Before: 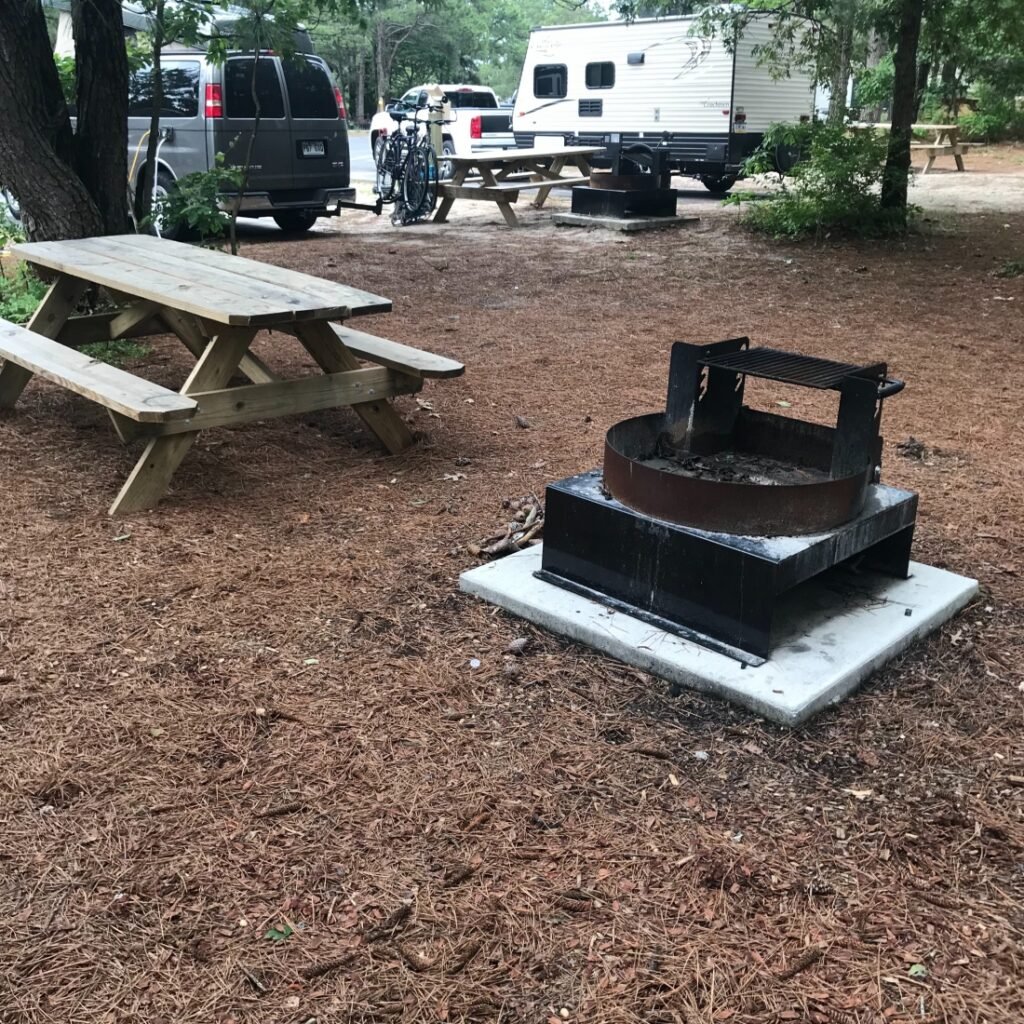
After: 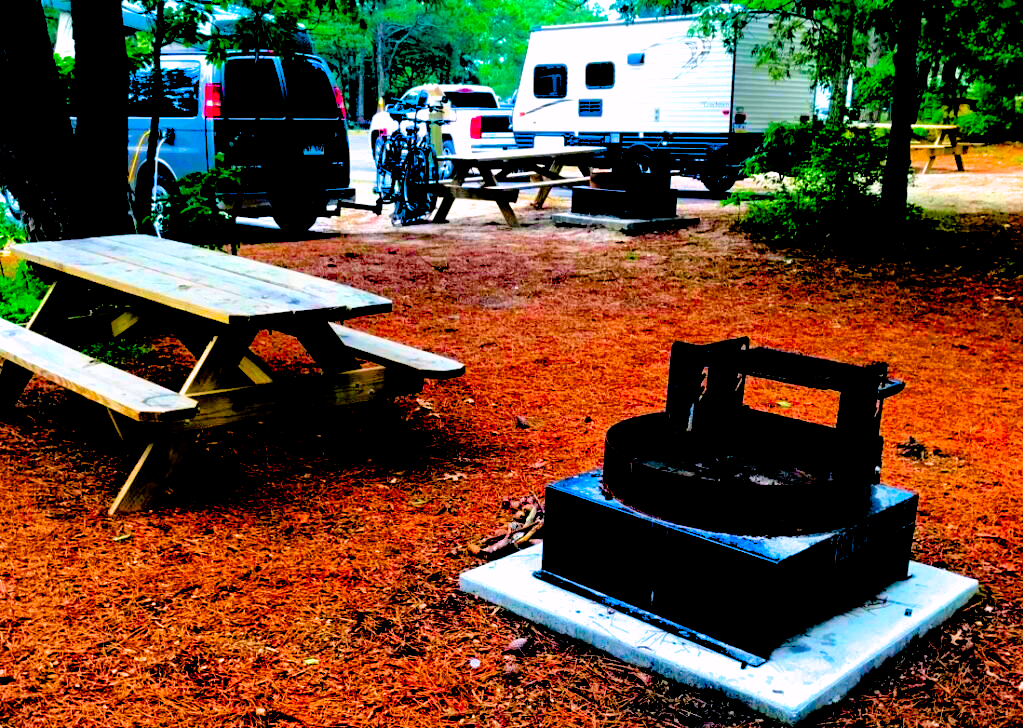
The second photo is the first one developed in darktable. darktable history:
exposure: black level correction 0.058, compensate highlight preservation false
filmic rgb: middle gray luminance 9.19%, black relative exposure -10.66 EV, white relative exposure 3.44 EV, threshold 2.99 EV, target black luminance 0%, hardness 5.97, latitude 59.63%, contrast 1.092, highlights saturation mix 4.16%, shadows ↔ highlights balance 29.44%, enable highlight reconstruction true
shadows and highlights: highlights -59.95
crop: right 0%, bottom 28.867%
color correction: highlights a* 1.6, highlights b* -1.82, saturation 2.49
color balance rgb: highlights gain › luminance 18.03%, linear chroma grading › shadows 19.031%, linear chroma grading › highlights 3.518%, linear chroma grading › mid-tones 9.862%, perceptual saturation grading › global saturation 36.565%, global vibrance 25.022%, contrast 20.645%
tone equalizer: -8 EV -0.446 EV, -7 EV -0.404 EV, -6 EV -0.351 EV, -5 EV -0.207 EV, -3 EV 0.254 EV, -2 EV 0.358 EV, -1 EV 0.393 EV, +0 EV 0.393 EV
